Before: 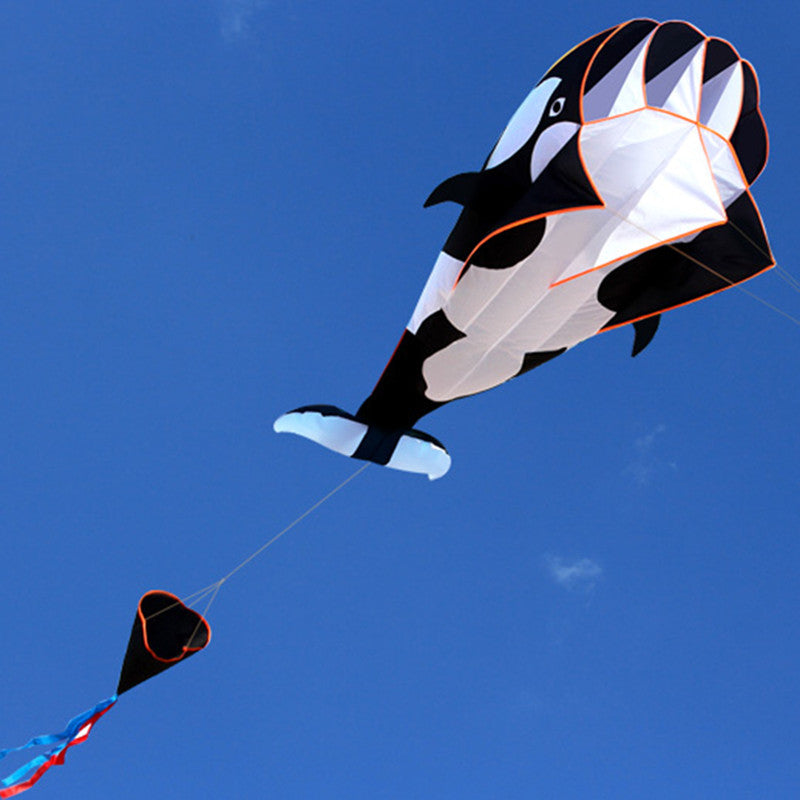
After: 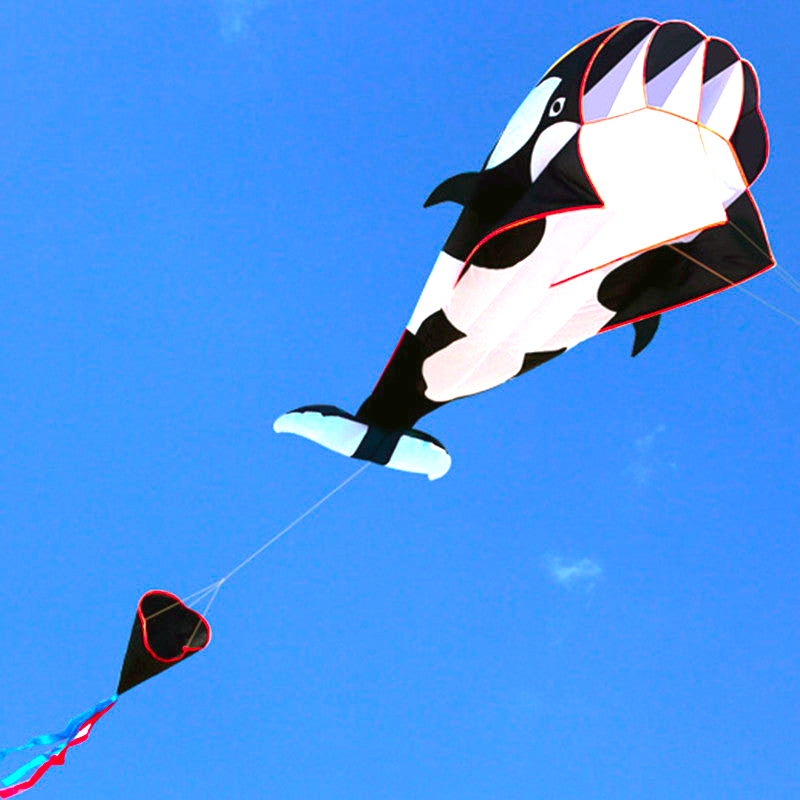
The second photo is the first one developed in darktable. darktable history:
color balance: mode lift, gamma, gain (sRGB), lift [1.04, 1, 1, 0.97], gamma [1.01, 1, 1, 0.97], gain [0.96, 1, 1, 0.97]
exposure: exposure 1.223 EV, compensate highlight preservation false
color contrast: green-magenta contrast 1.73, blue-yellow contrast 1.15
white balance: emerald 1
